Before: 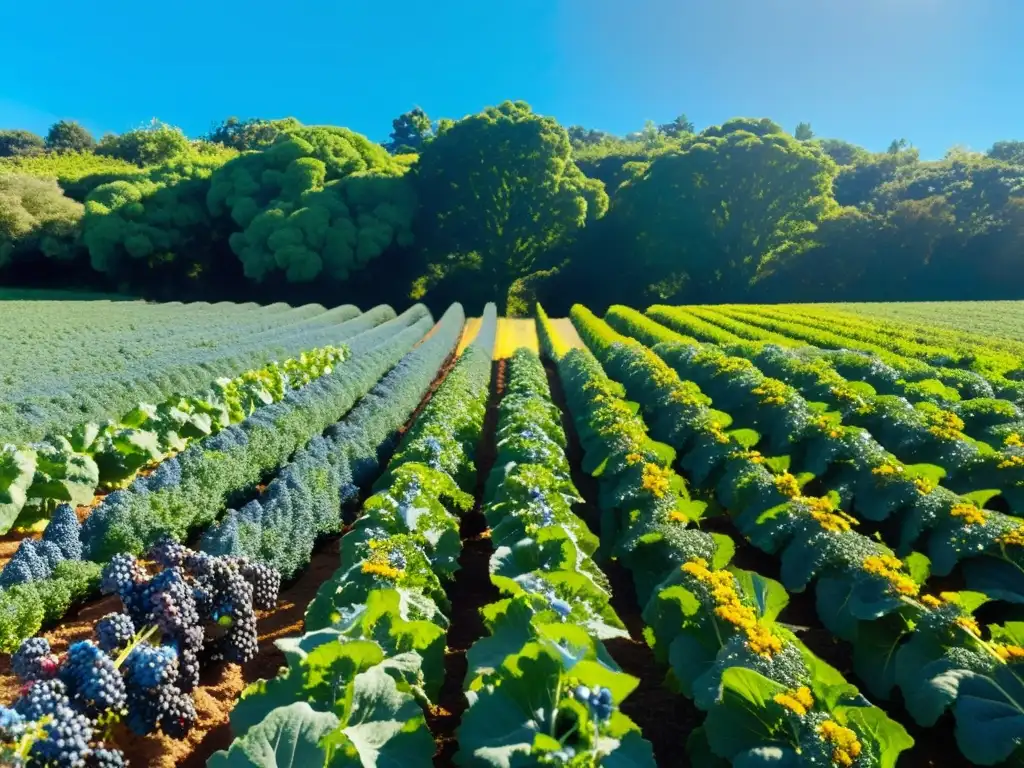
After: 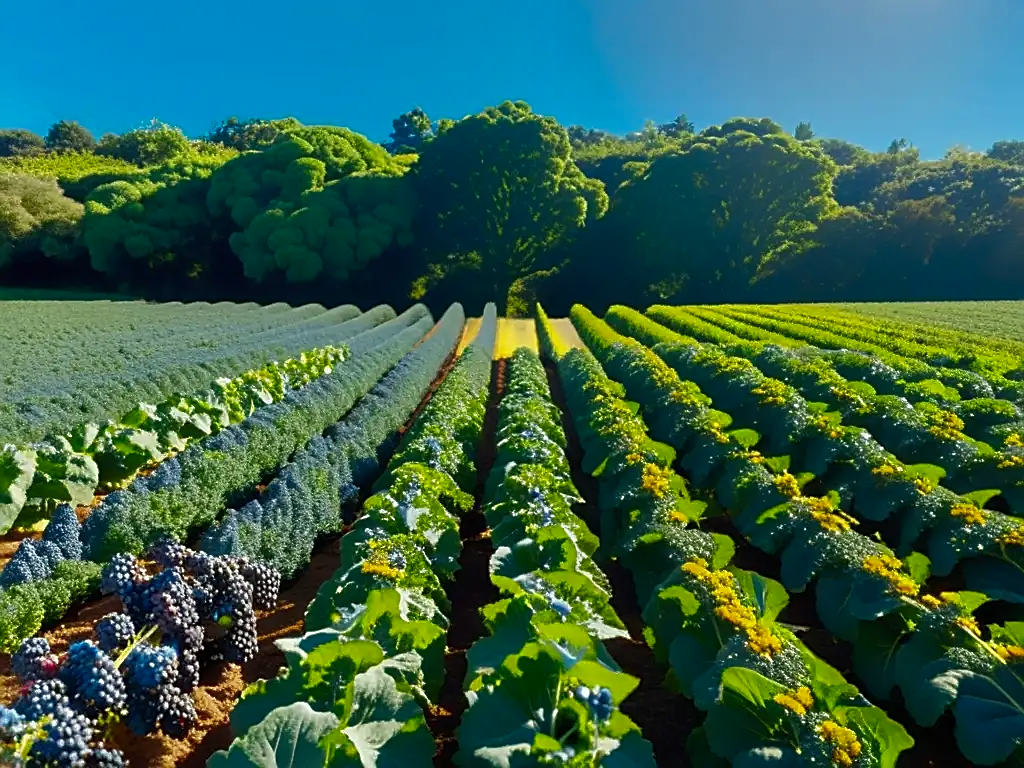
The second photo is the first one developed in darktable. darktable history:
tone curve: curves: ch0 [(0, 0) (0.797, 0.684) (1, 1)], color space Lab, independent channels, preserve colors none
sharpen: on, module defaults
